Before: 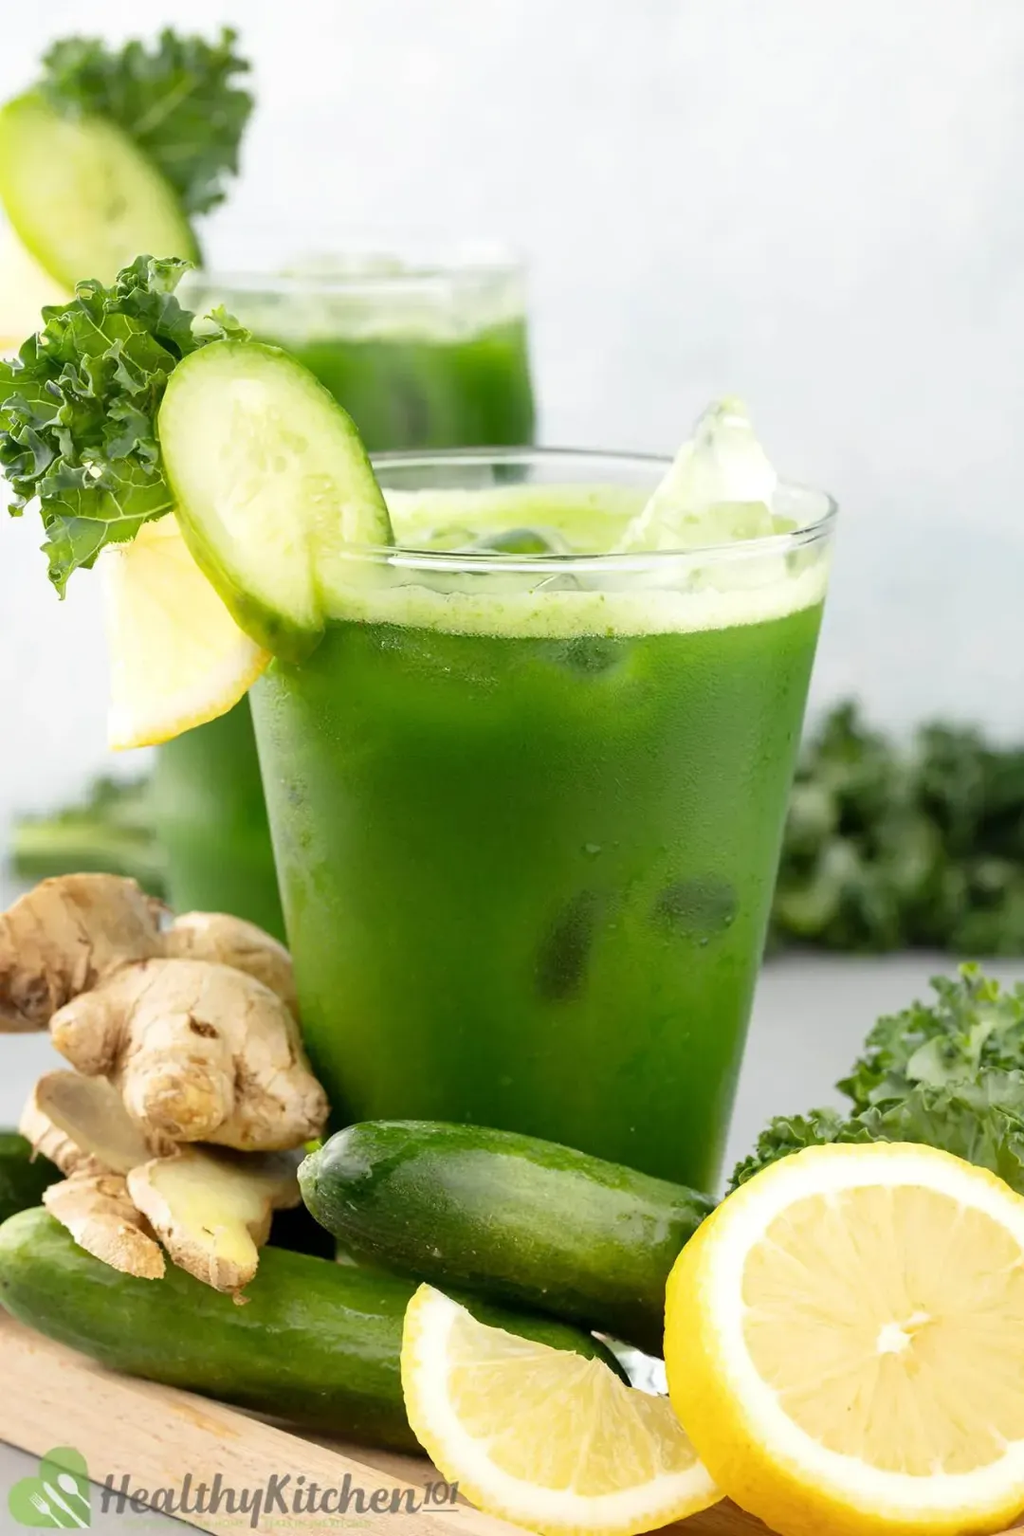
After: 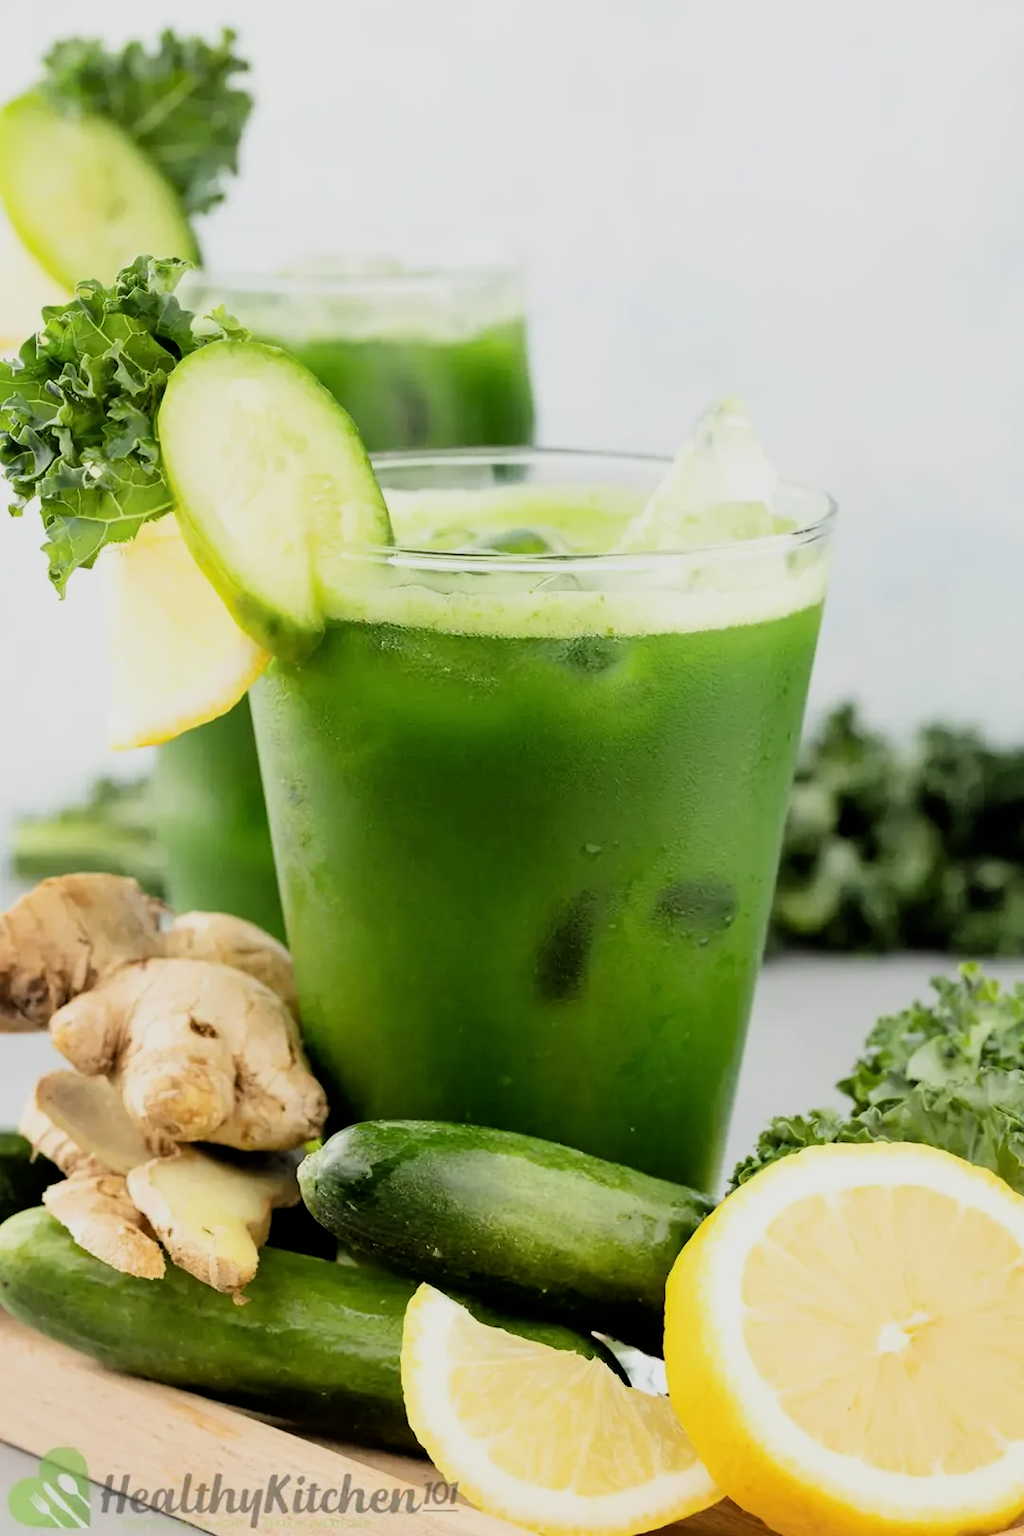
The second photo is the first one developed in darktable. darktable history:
filmic rgb: black relative exposure -5.13 EV, white relative exposure 3.99 EV, hardness 2.88, contrast 1.297
